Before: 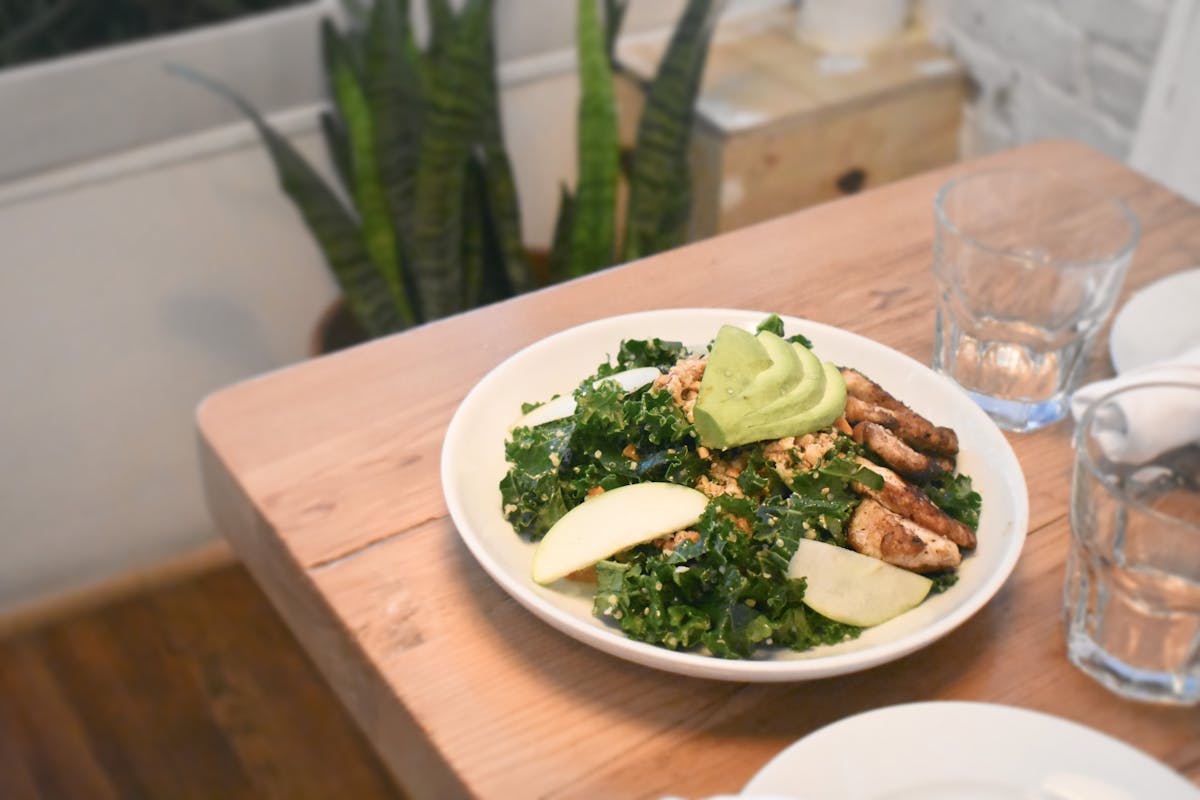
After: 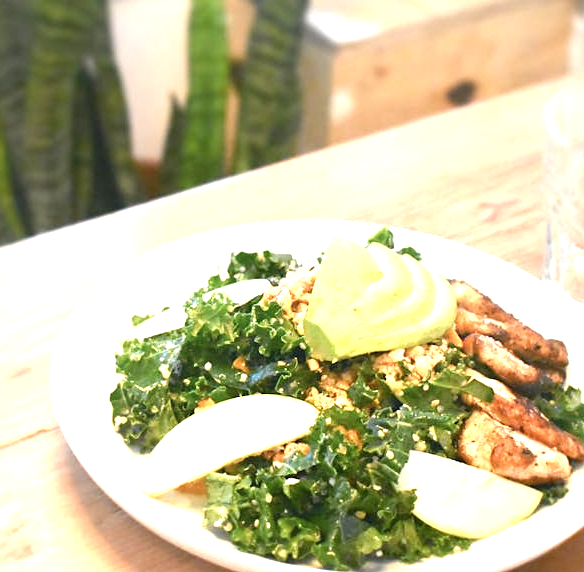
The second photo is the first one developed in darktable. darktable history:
sharpen: amount 0.205
crop: left 32.524%, top 11.005%, right 18.755%, bottom 17.462%
exposure: black level correction 0, exposure 1.383 EV, compensate highlight preservation false
